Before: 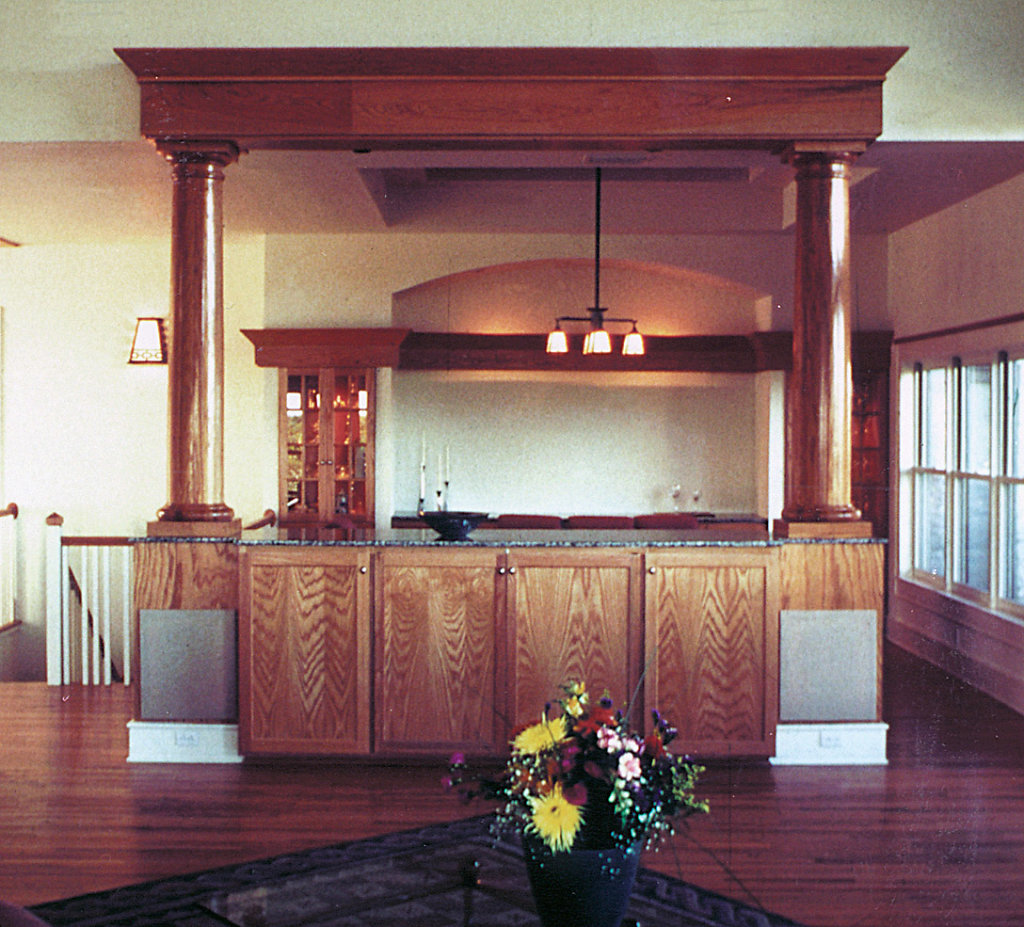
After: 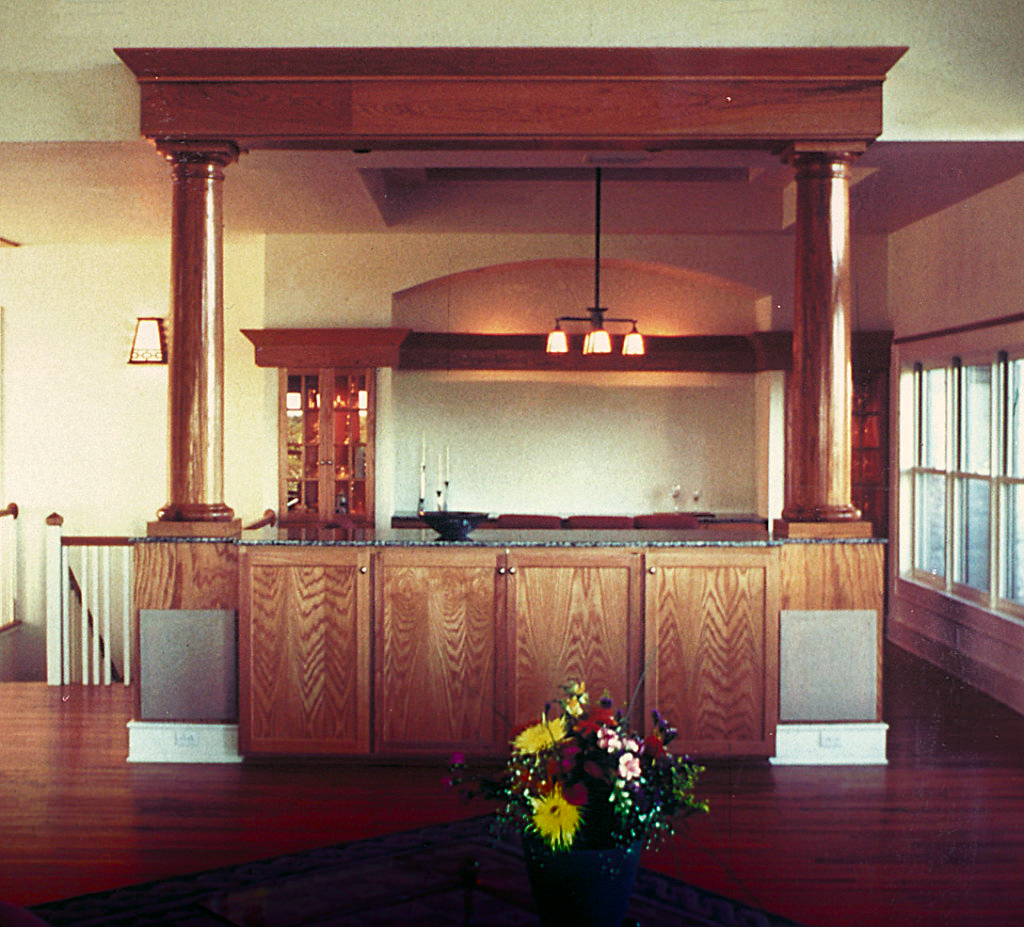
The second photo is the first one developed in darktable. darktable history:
white balance: red 1.029, blue 0.92
shadows and highlights: shadows -88.03, highlights -35.45, shadows color adjustment 99.15%, highlights color adjustment 0%, soften with gaussian
